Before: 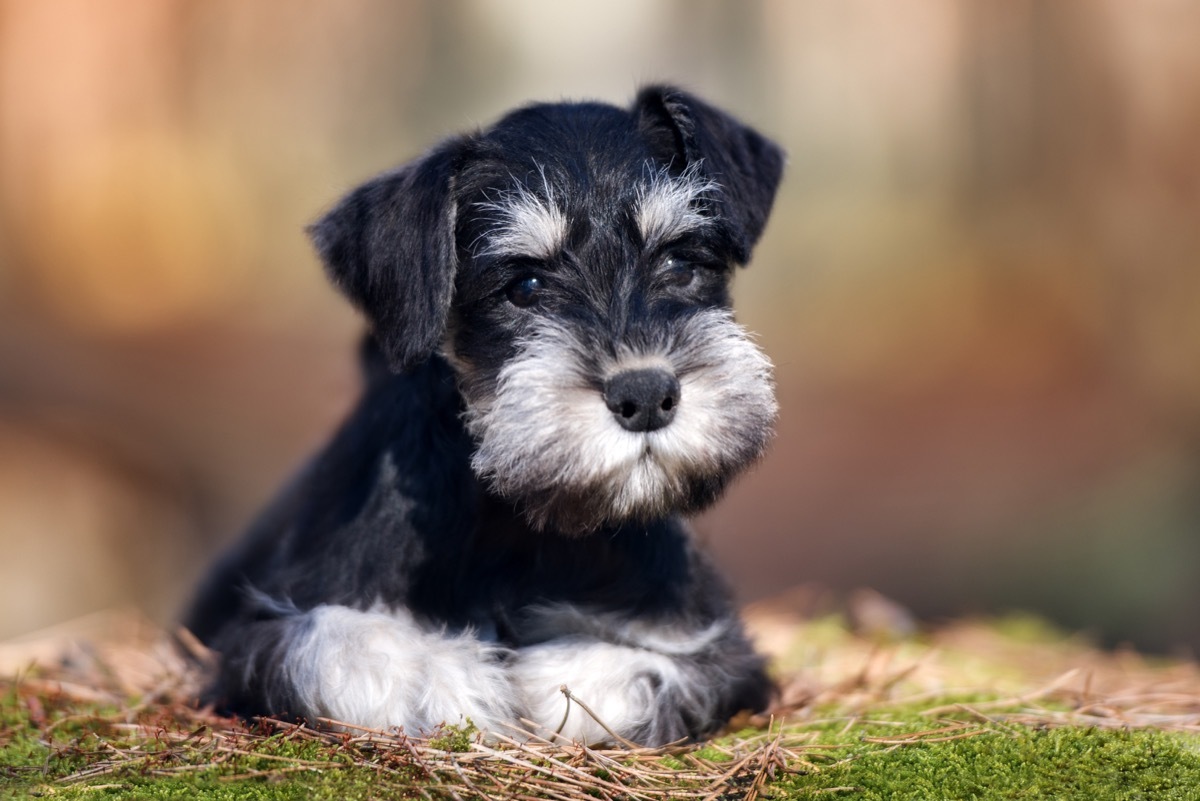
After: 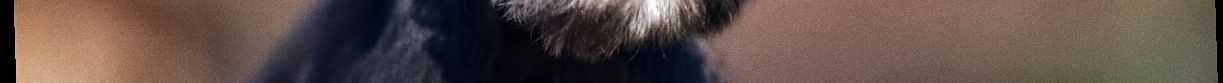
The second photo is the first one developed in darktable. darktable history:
exposure: exposure 0.236 EV, compensate highlight preservation false
grain: coarseness 22.88 ISO
sharpen: amount 0.2
rotate and perspective: rotation -1.77°, lens shift (horizontal) 0.004, automatic cropping off
crop and rotate: top 59.084%, bottom 30.916%
